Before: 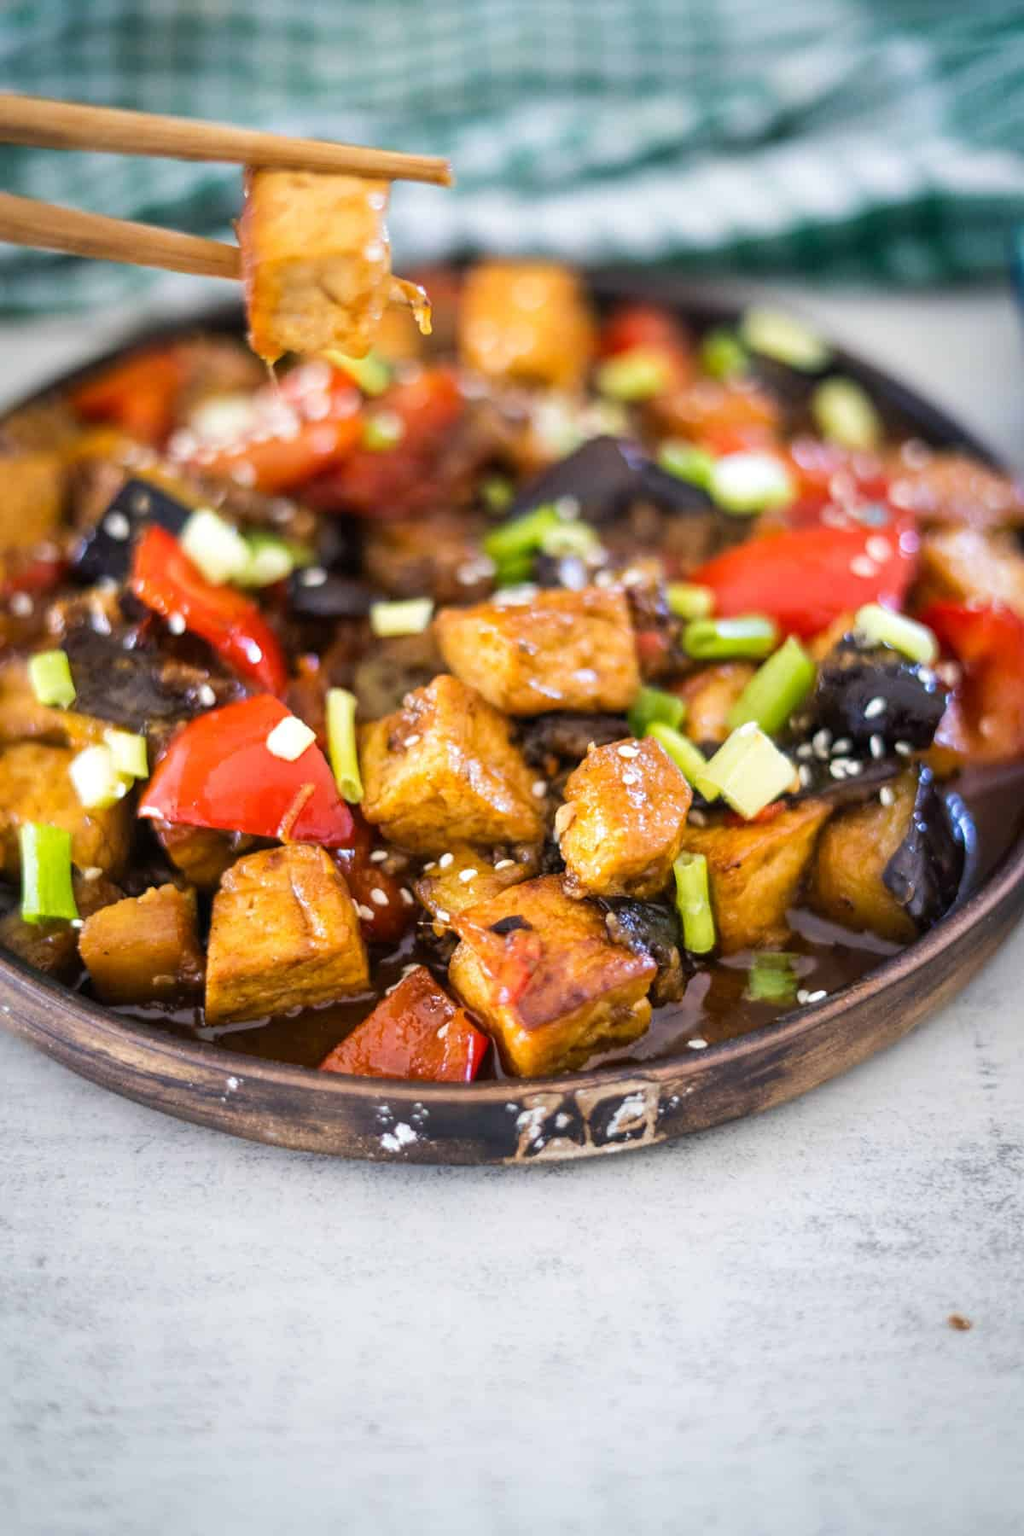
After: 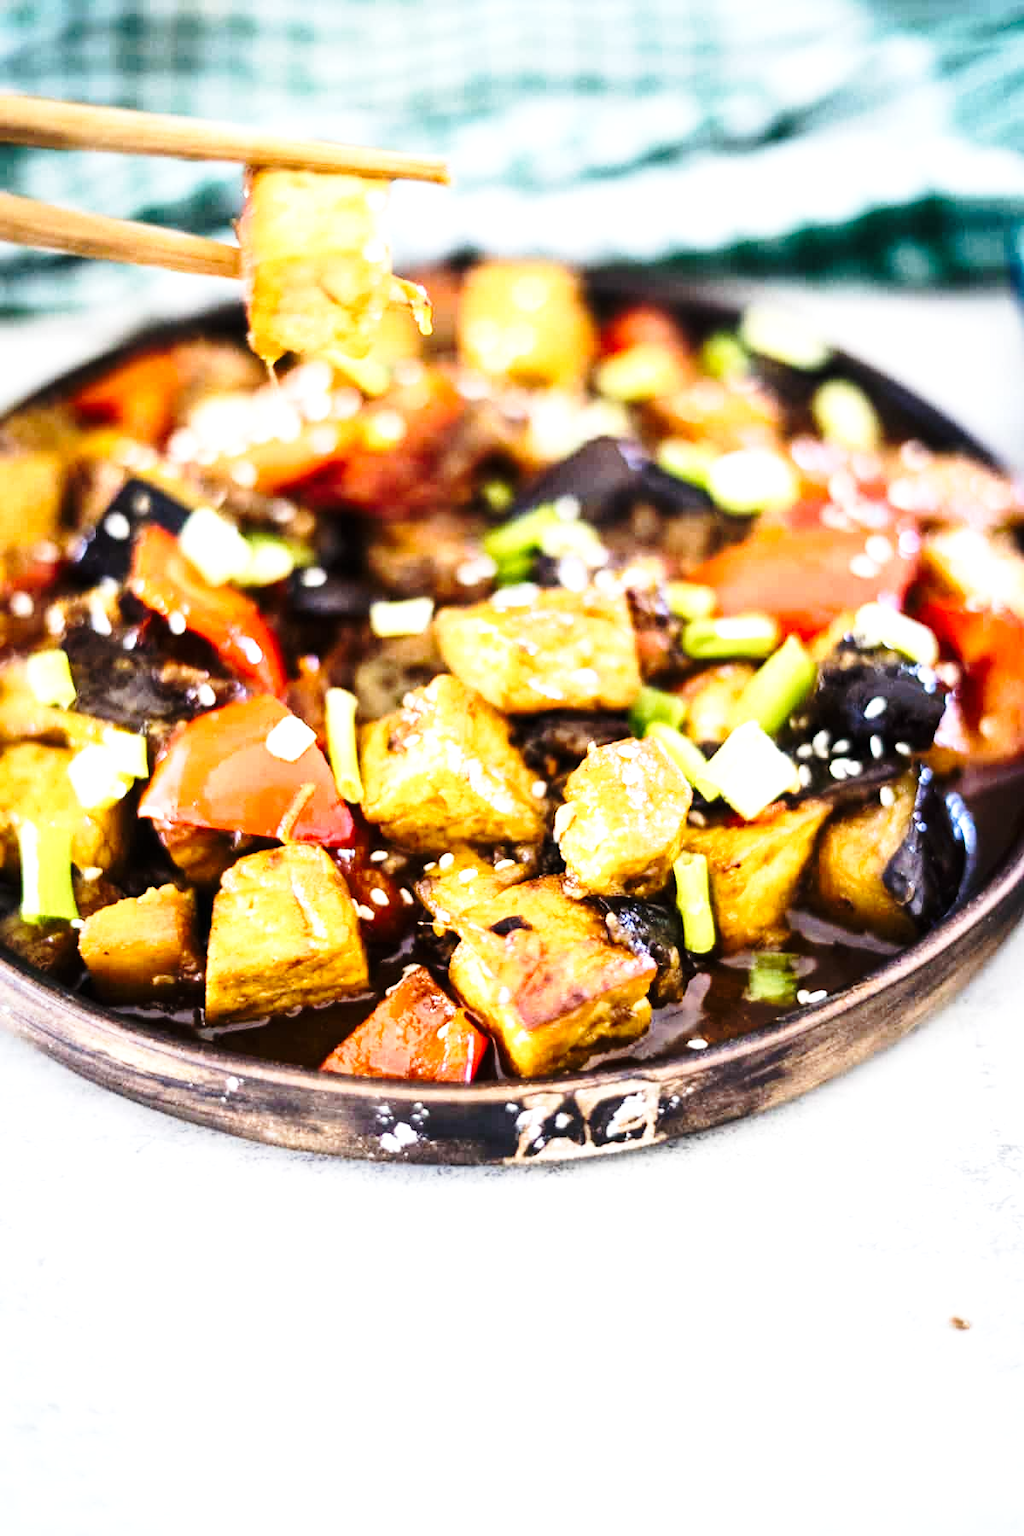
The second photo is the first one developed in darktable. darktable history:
base curve: curves: ch0 [(0, 0) (0.028, 0.03) (0.121, 0.232) (0.46, 0.748) (0.859, 0.968) (1, 1)], preserve colors none
tone equalizer: -8 EV -1.07 EV, -7 EV -0.976 EV, -6 EV -0.861 EV, -5 EV -0.581 EV, -3 EV 0.557 EV, -2 EV 0.849 EV, -1 EV 0.999 EV, +0 EV 1.07 EV, edges refinement/feathering 500, mask exposure compensation -1.57 EV, preserve details no
